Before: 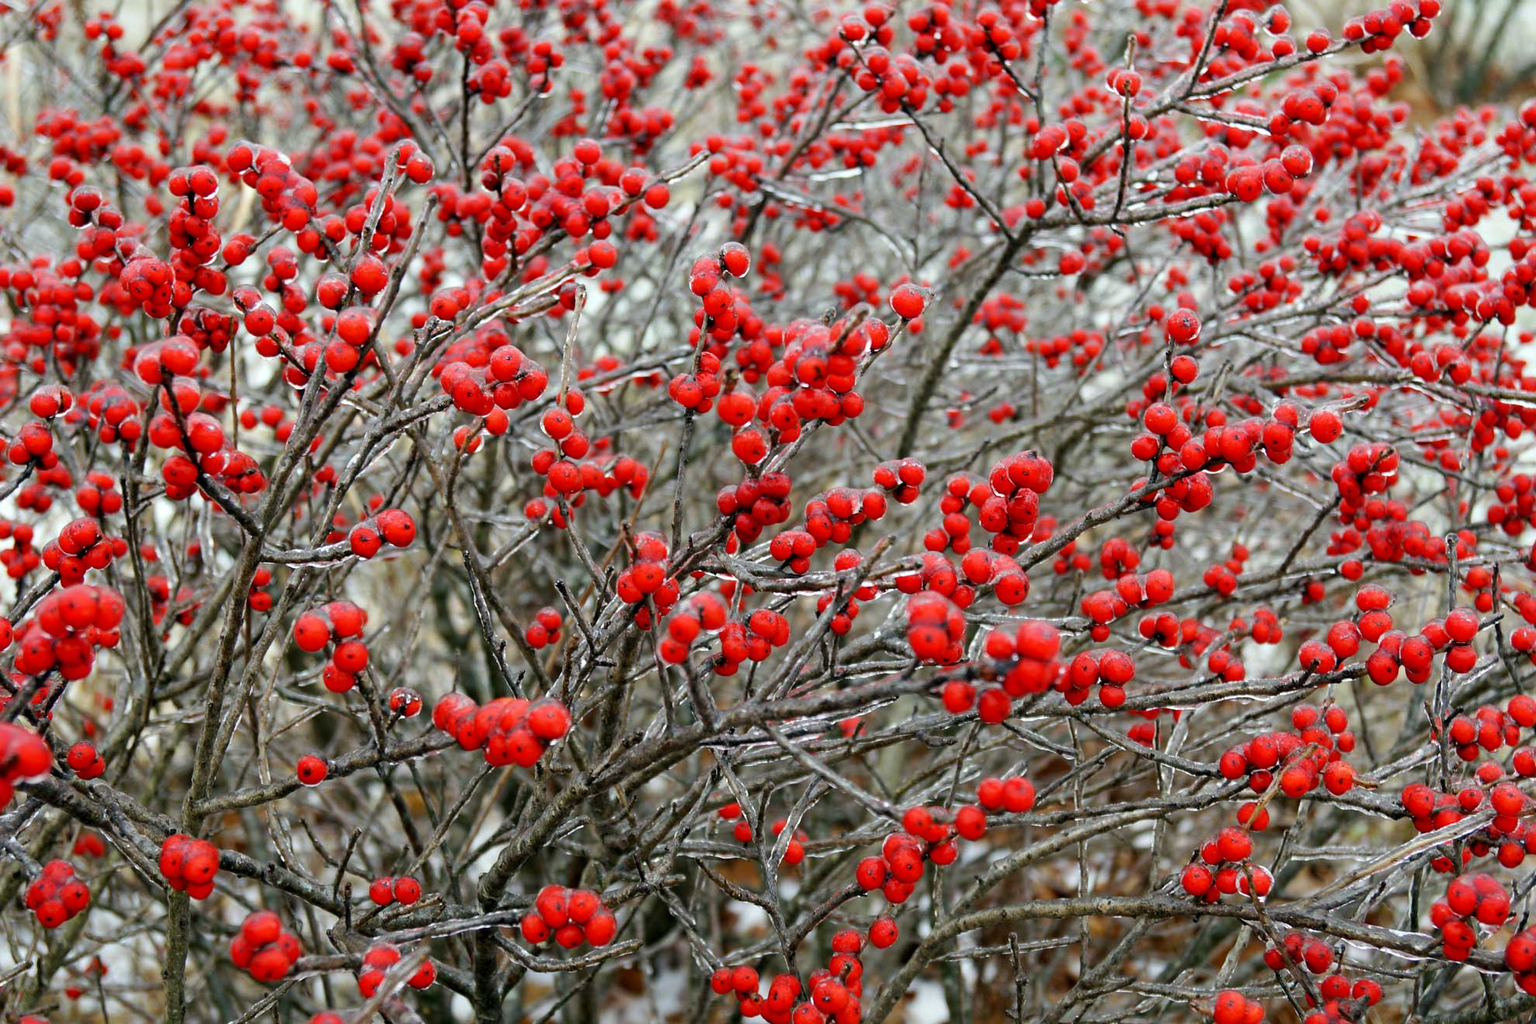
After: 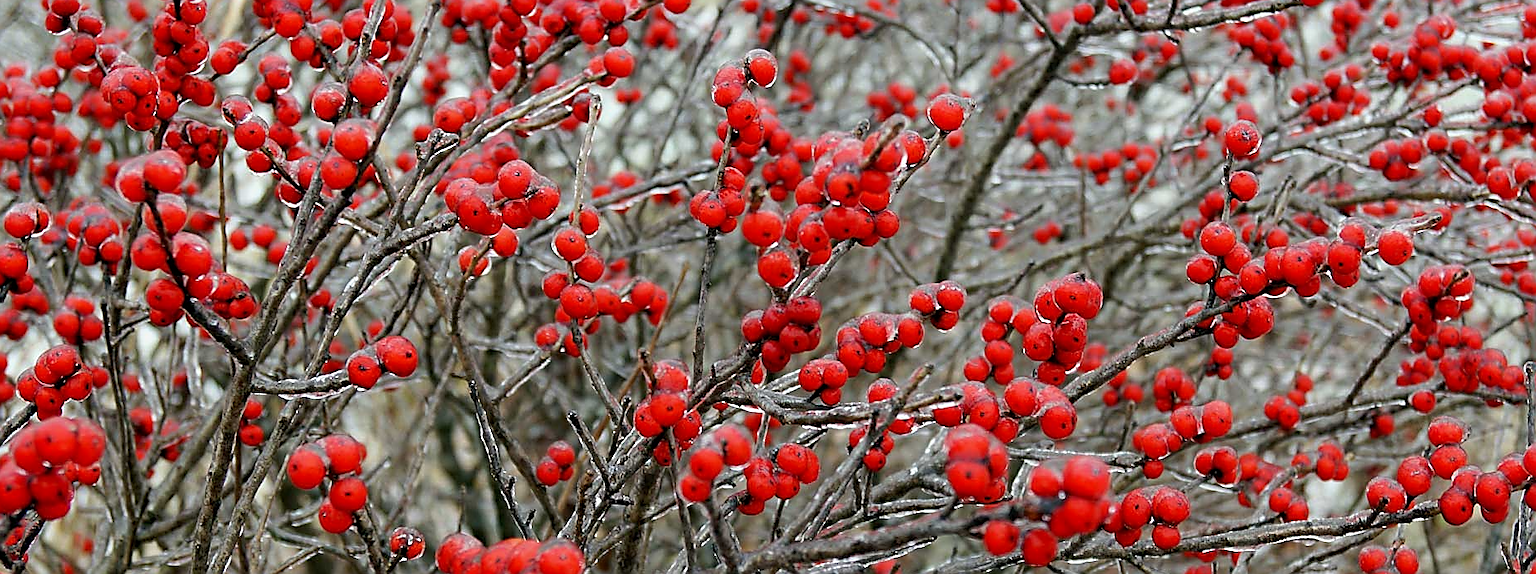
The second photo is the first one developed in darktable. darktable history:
exposure: black level correction 0.001, exposure -0.125 EV, compensate exposure bias true, compensate highlight preservation false
crop: left 1.744%, top 19.225%, right 5.069%, bottom 28.357%
sharpen: radius 1.4, amount 1.25, threshold 0.7
